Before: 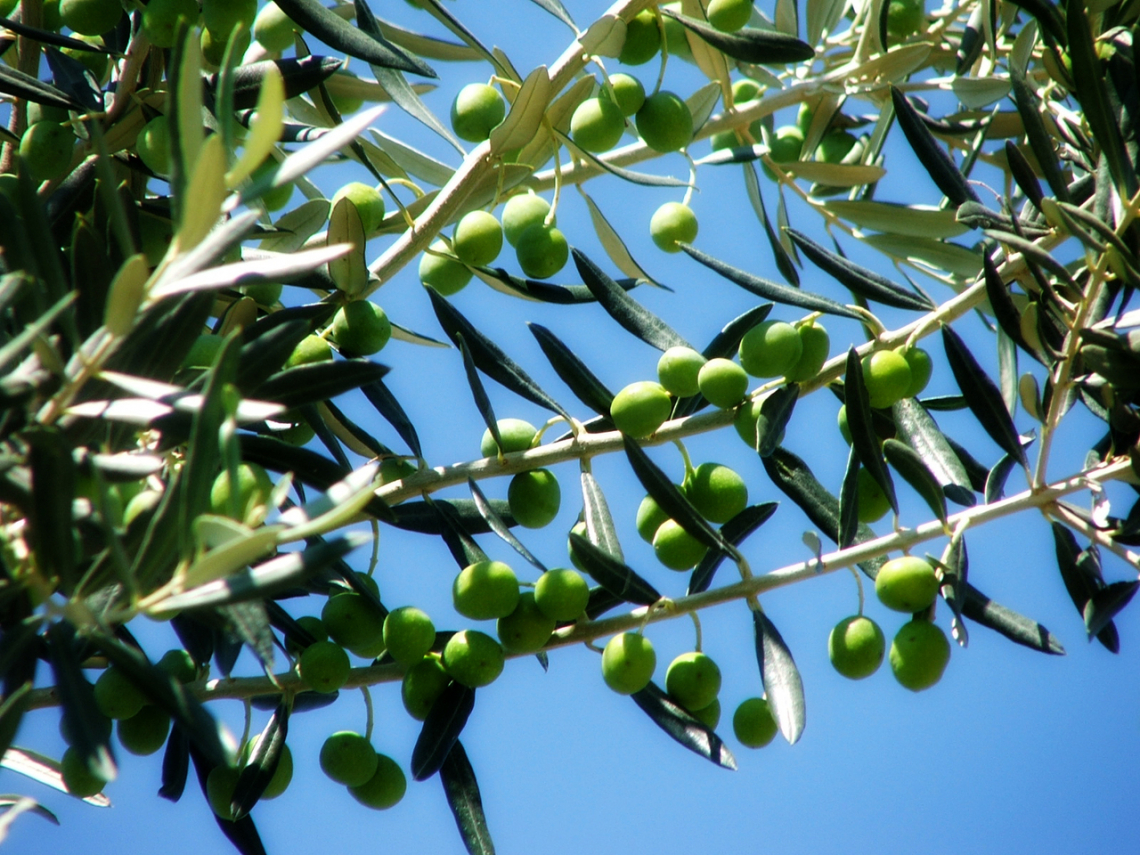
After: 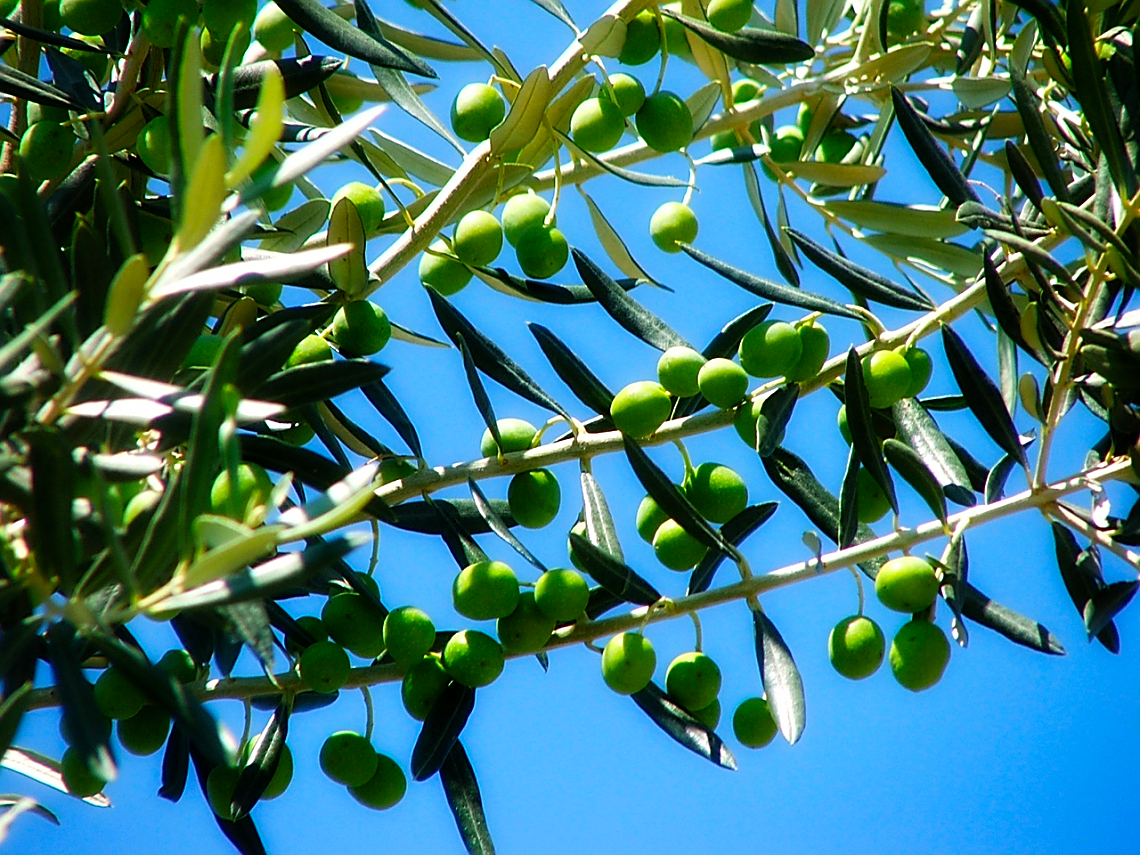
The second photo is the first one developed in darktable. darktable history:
color correction: saturation 1.34
sharpen: radius 1.4, amount 1.25, threshold 0.7
